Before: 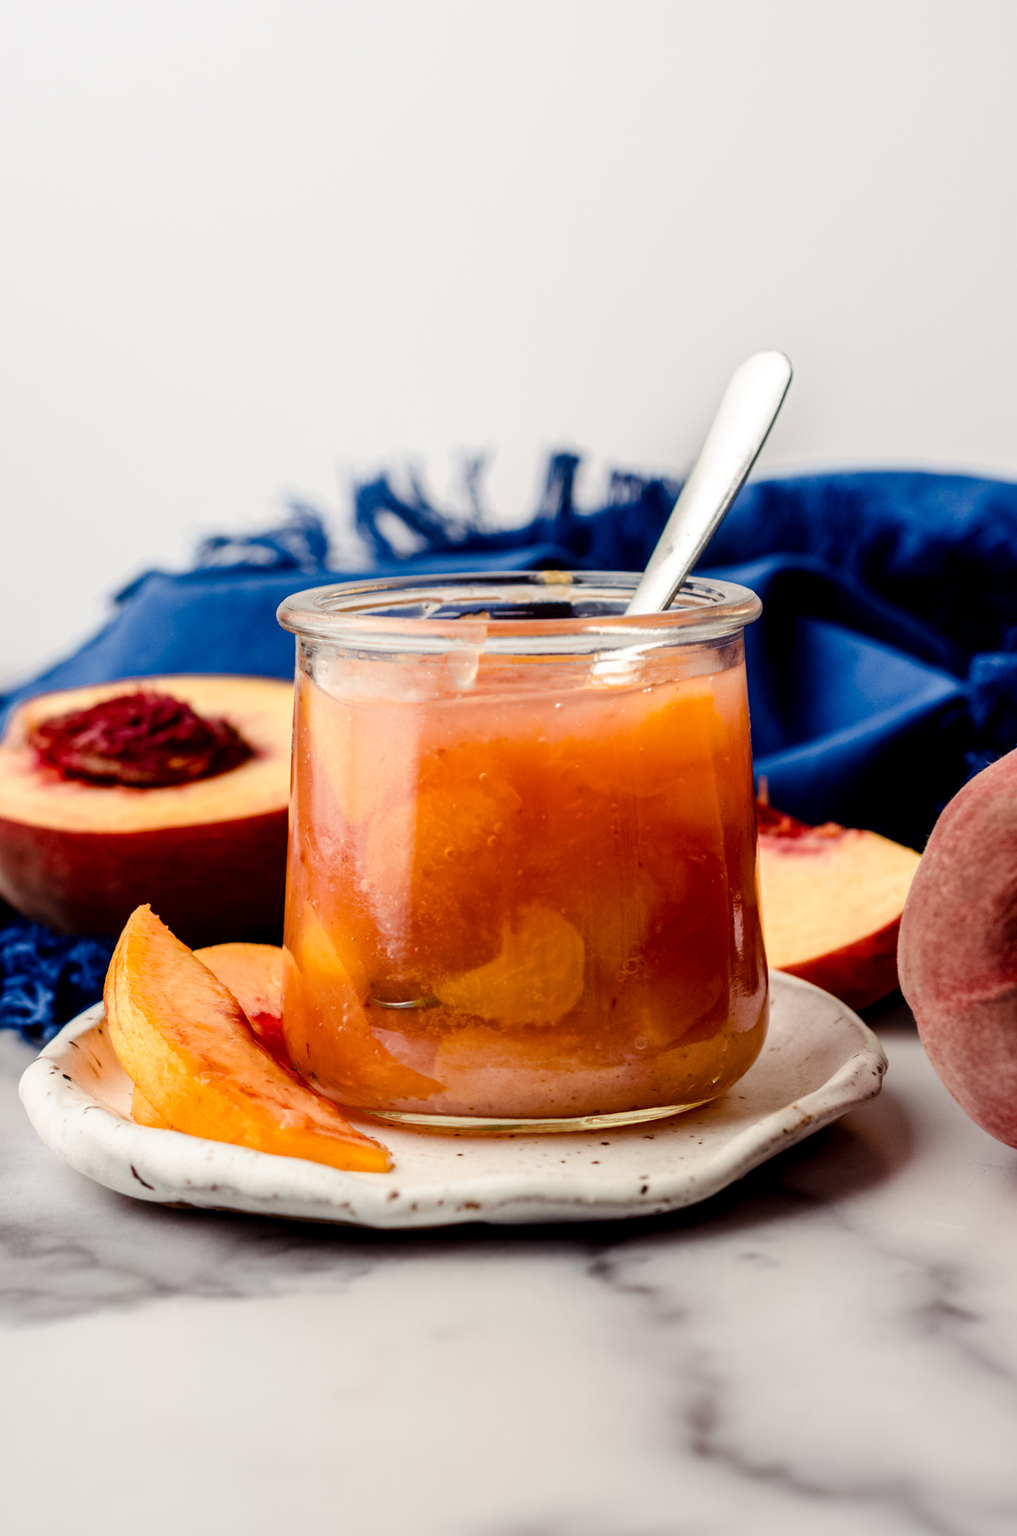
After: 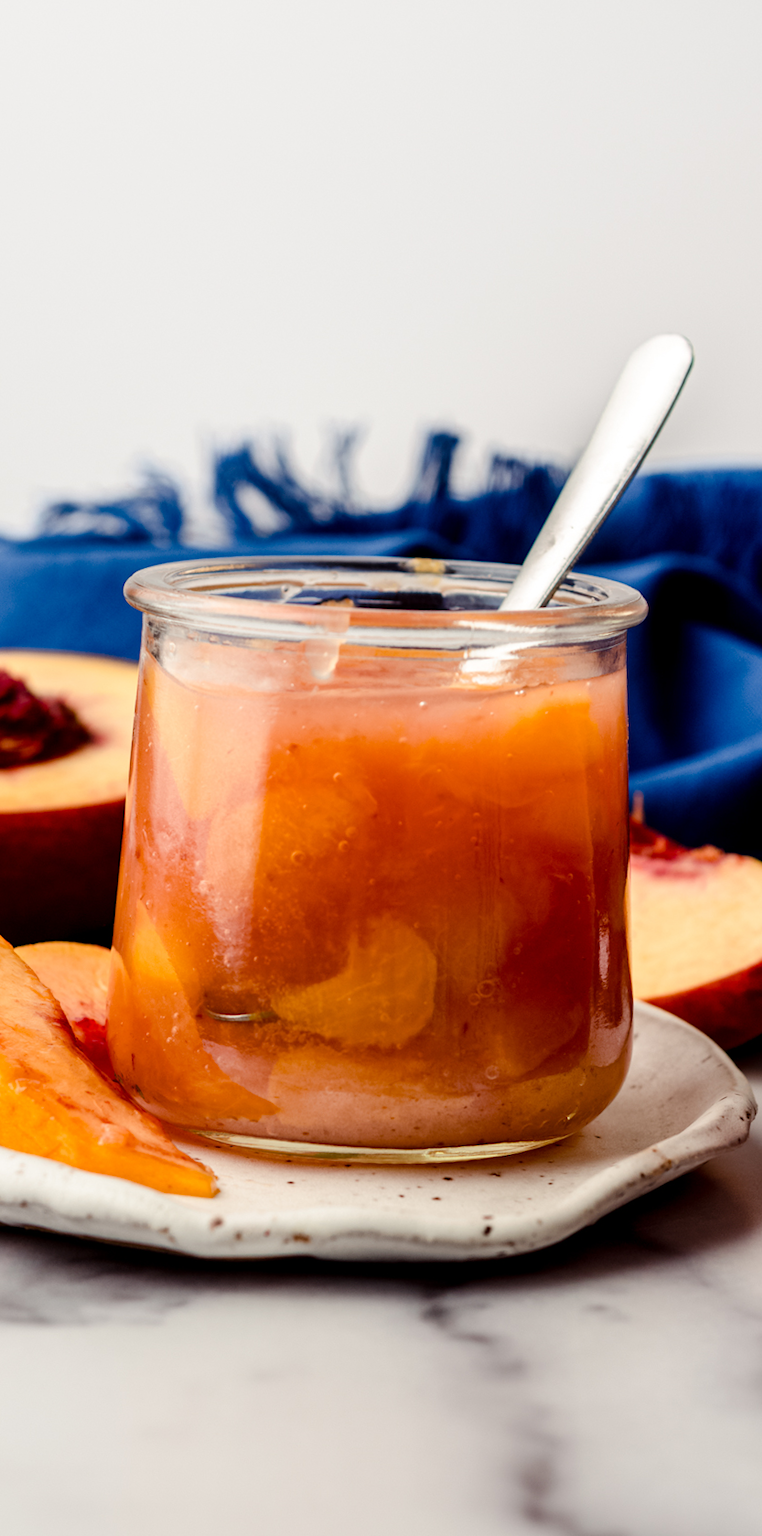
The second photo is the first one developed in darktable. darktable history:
exposure: compensate highlight preservation false
crop and rotate: angle -3.02°, left 14.204%, top 0.026%, right 10.897%, bottom 0.042%
